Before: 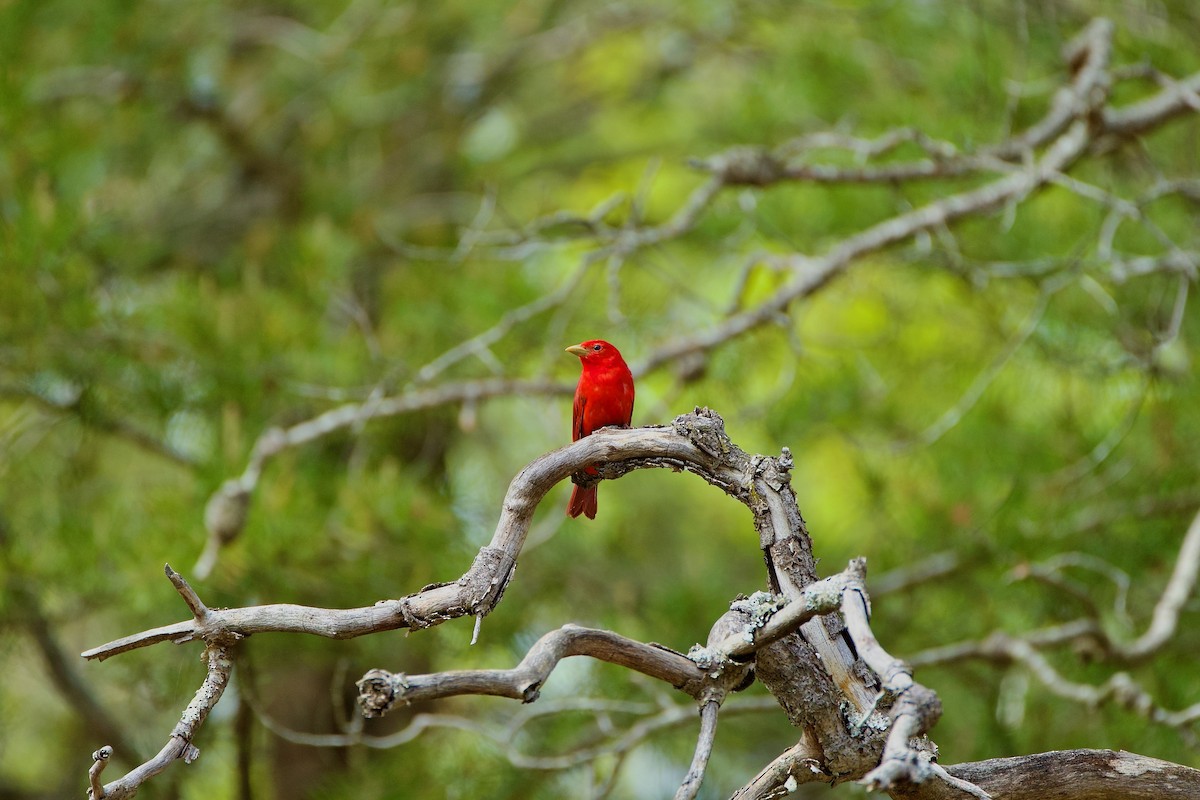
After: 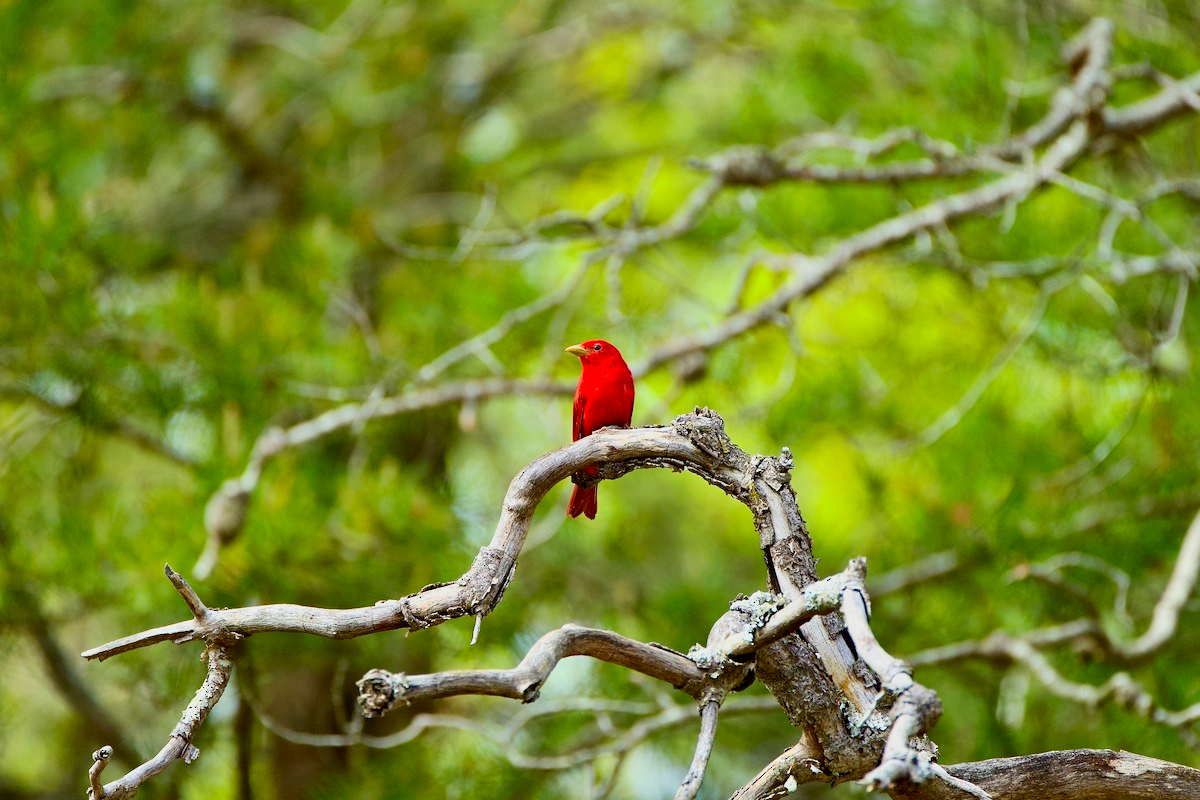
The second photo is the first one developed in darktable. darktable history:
contrast brightness saturation: contrast 0.232, brightness 0.101, saturation 0.287
